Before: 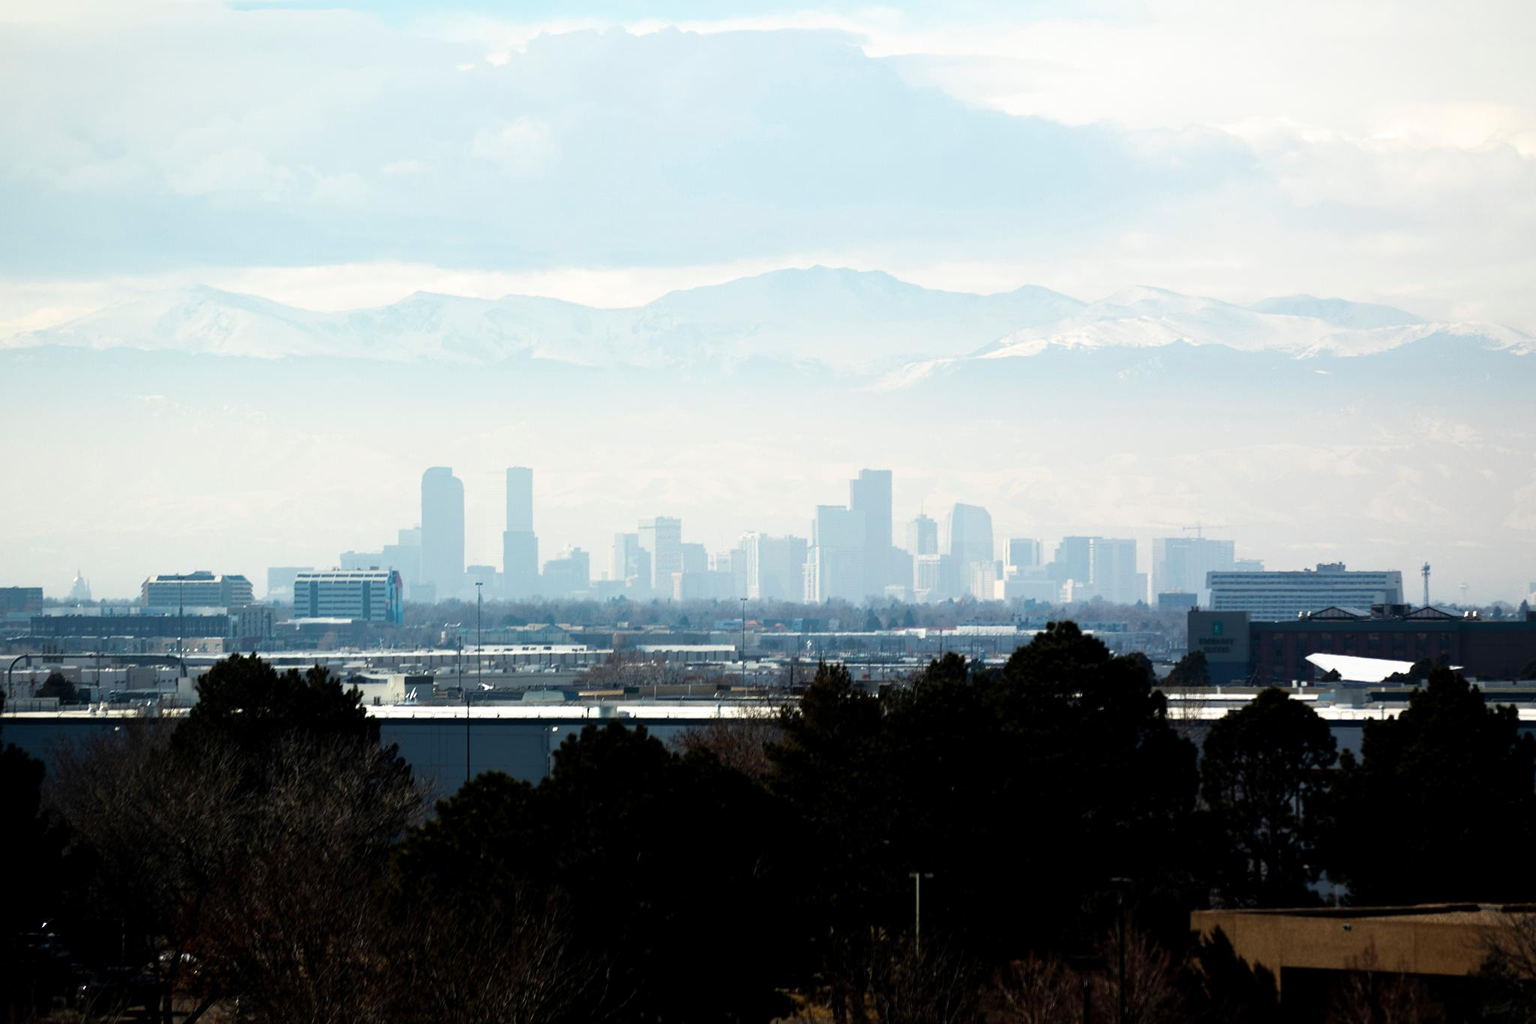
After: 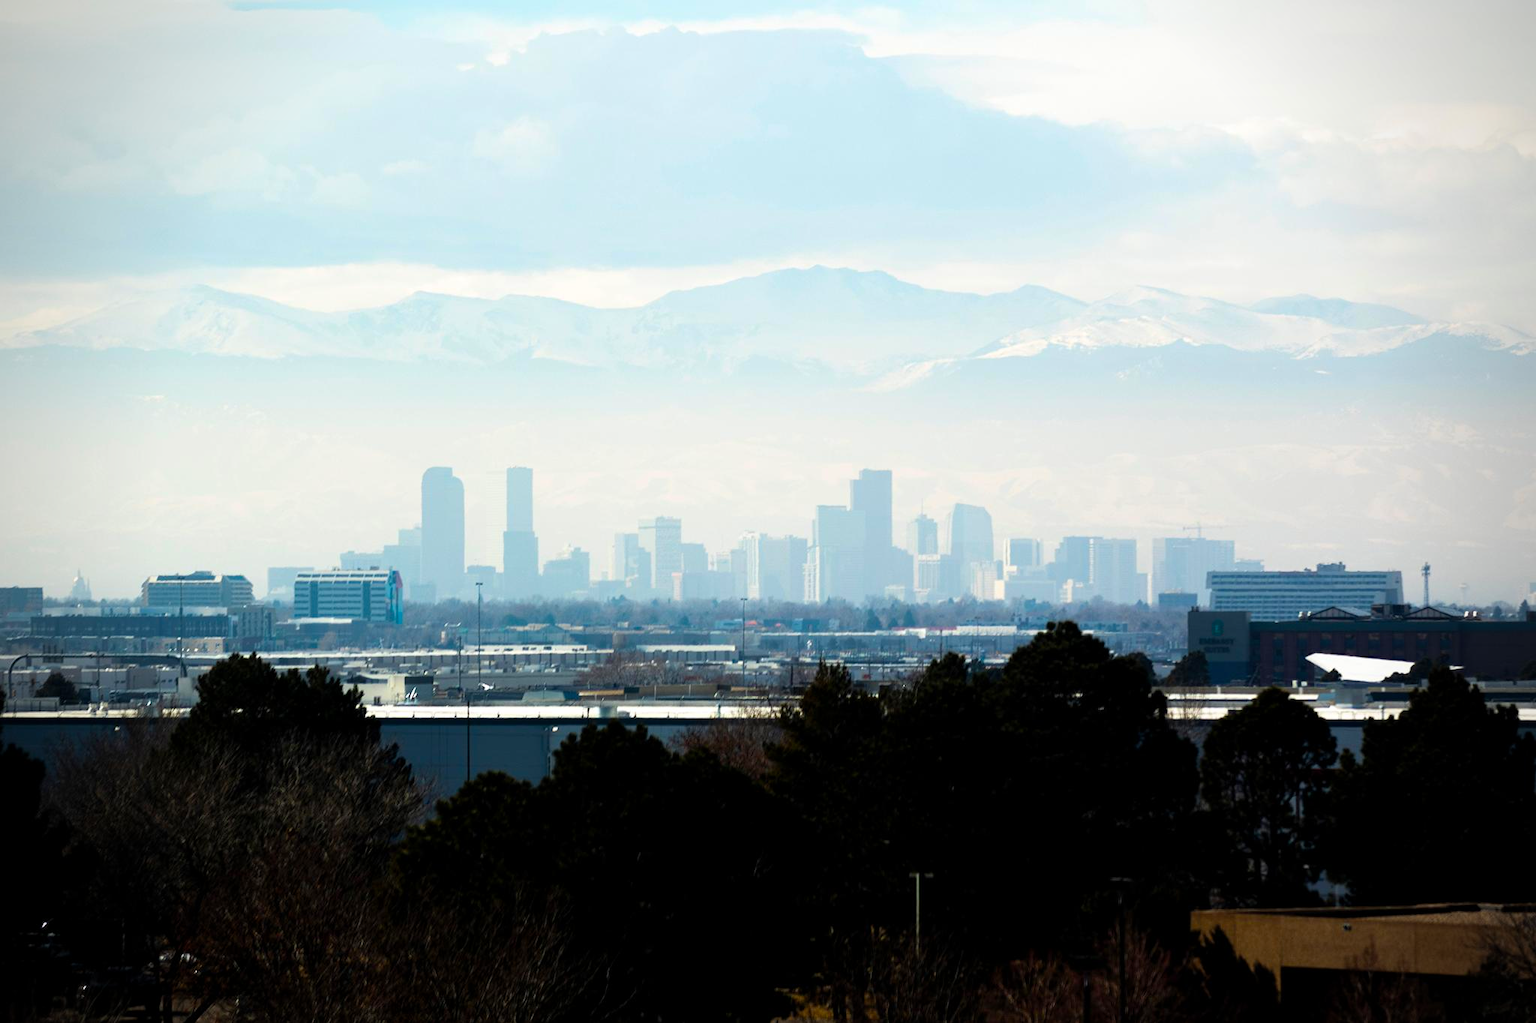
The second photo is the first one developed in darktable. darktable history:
color balance rgb: perceptual saturation grading › global saturation 20%, global vibrance 20%
vignetting: fall-off radius 60.92%
